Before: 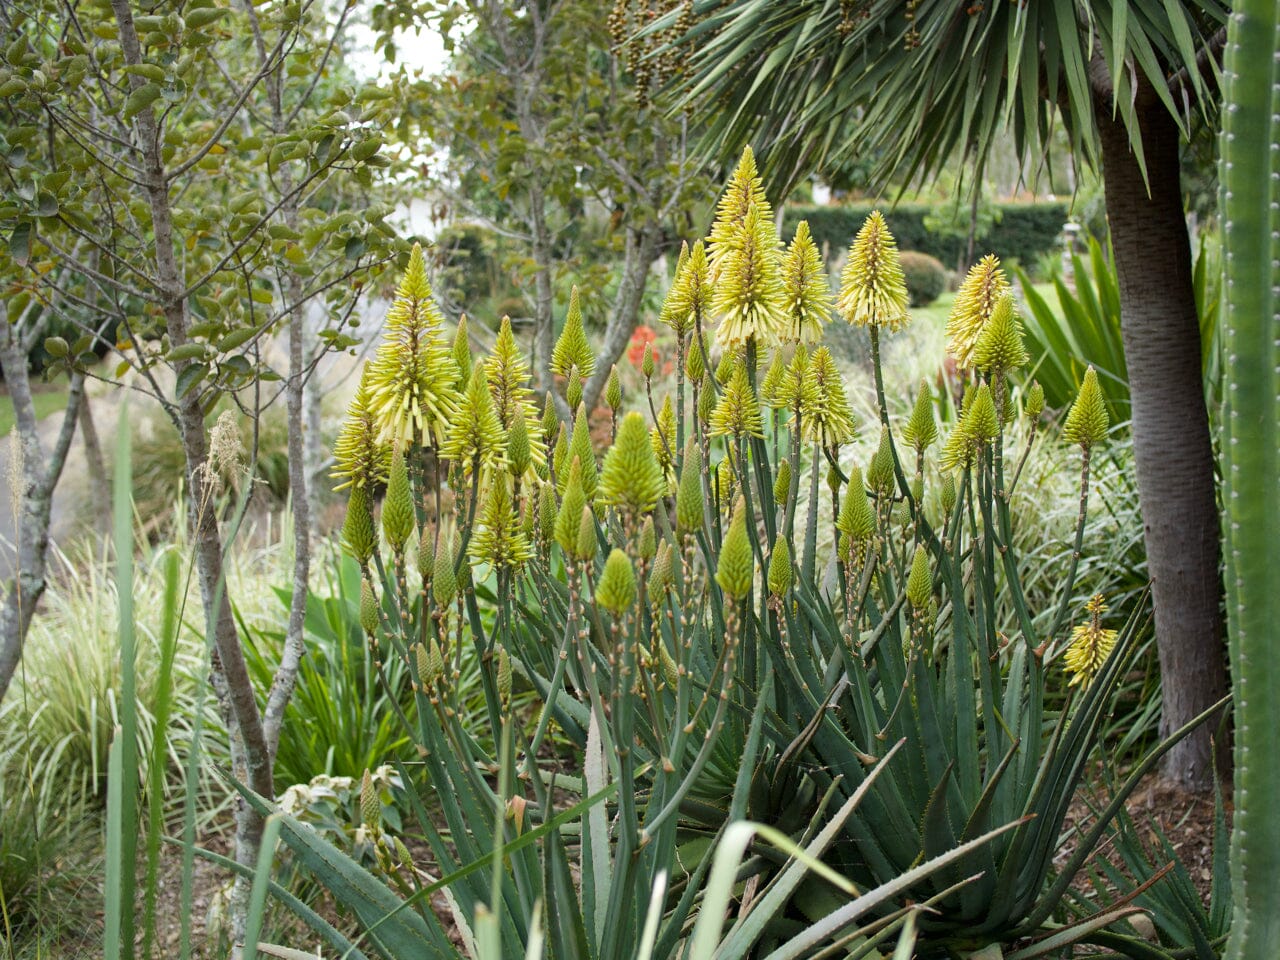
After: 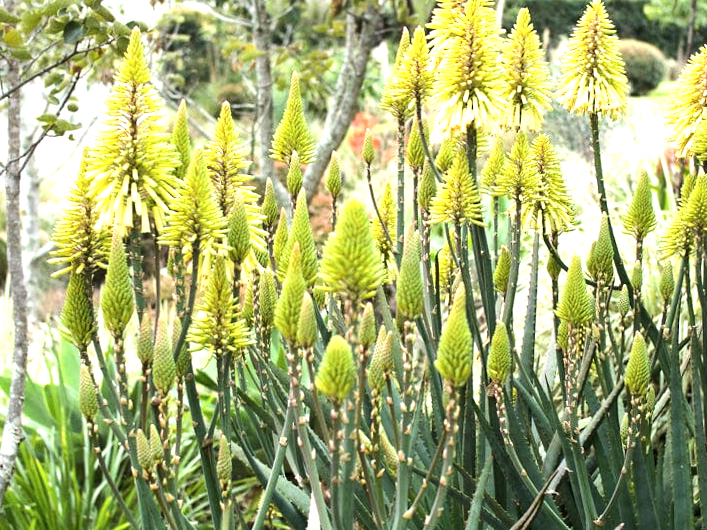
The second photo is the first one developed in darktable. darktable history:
crop and rotate: left 22.13%, top 22.054%, right 22.026%, bottom 22.102%
tone equalizer: -8 EV -0.75 EV, -7 EV -0.7 EV, -6 EV -0.6 EV, -5 EV -0.4 EV, -3 EV 0.4 EV, -2 EV 0.6 EV, -1 EV 0.7 EV, +0 EV 0.75 EV, edges refinement/feathering 500, mask exposure compensation -1.57 EV, preserve details no
rotate and perspective: rotation 0.174°, lens shift (vertical) 0.013, lens shift (horizontal) 0.019, shear 0.001, automatic cropping original format, crop left 0.007, crop right 0.991, crop top 0.016, crop bottom 0.997
contrast brightness saturation: contrast 0.01, saturation -0.05
exposure: black level correction 0, exposure 0.5 EV, compensate exposure bias true, compensate highlight preservation false
